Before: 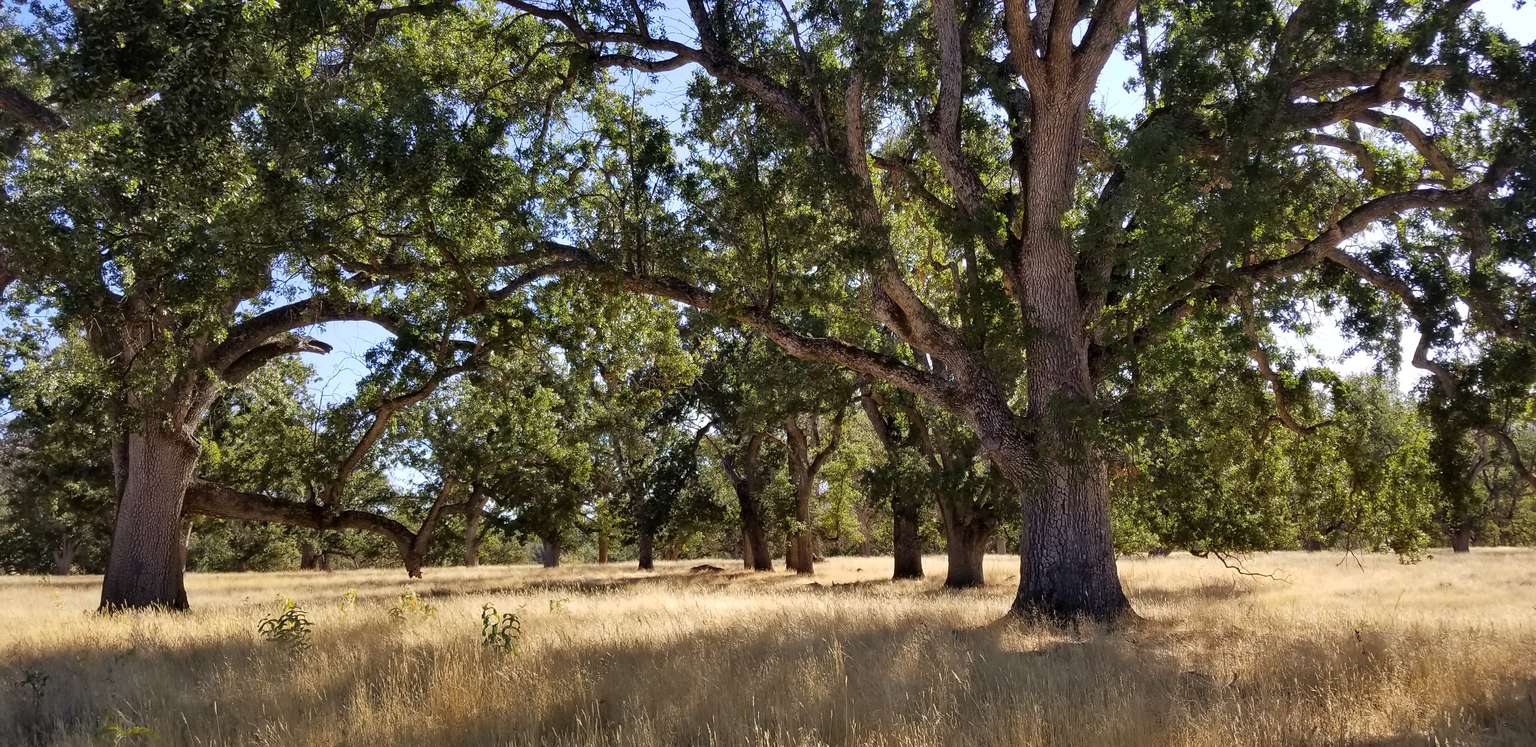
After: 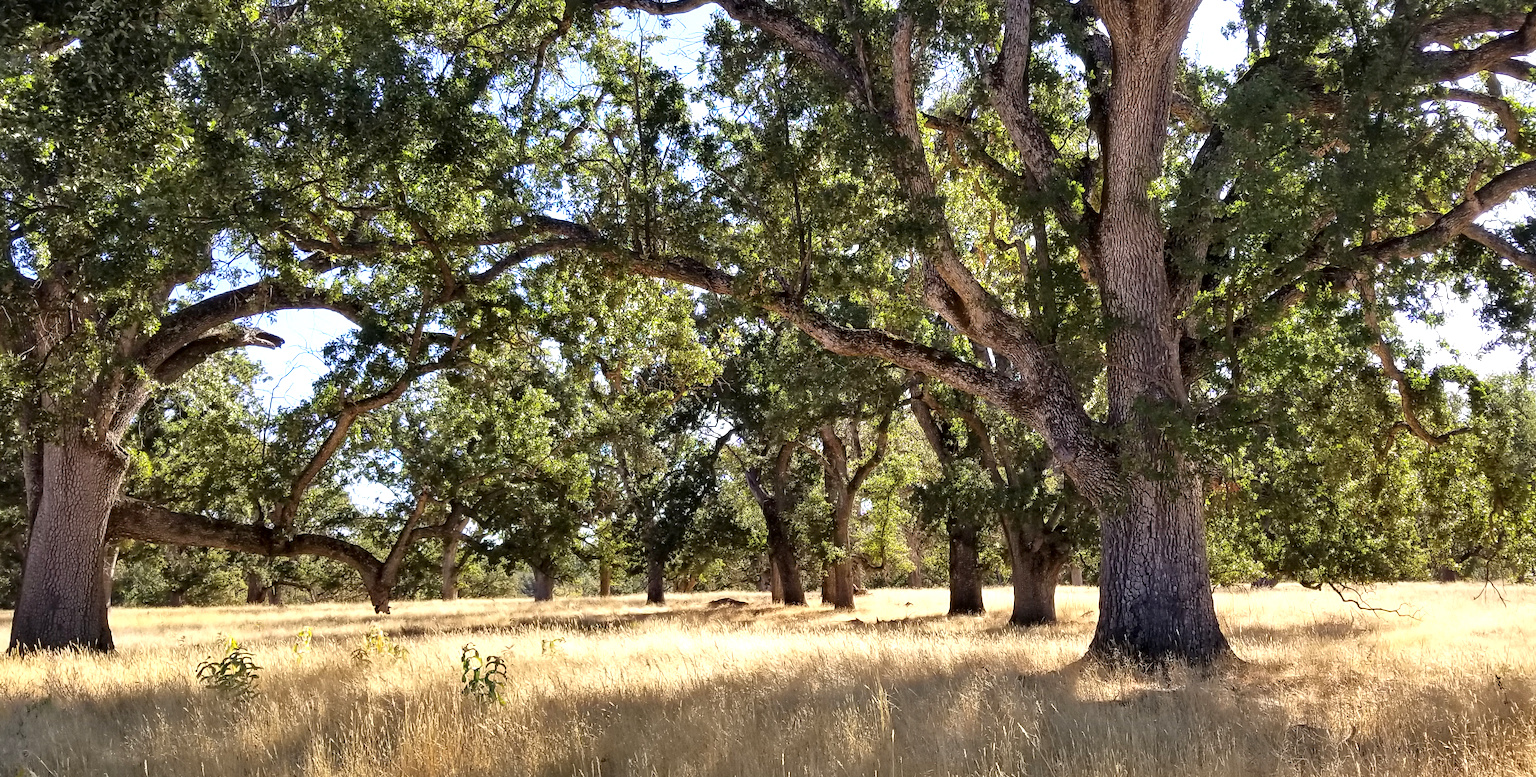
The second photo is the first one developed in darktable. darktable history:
crop: left 6.044%, top 8.015%, right 9.53%, bottom 4.099%
local contrast: mode bilateral grid, contrast 27, coarseness 16, detail 116%, midtone range 0.2
exposure: exposure 0.639 EV, compensate exposure bias true, compensate highlight preservation false
